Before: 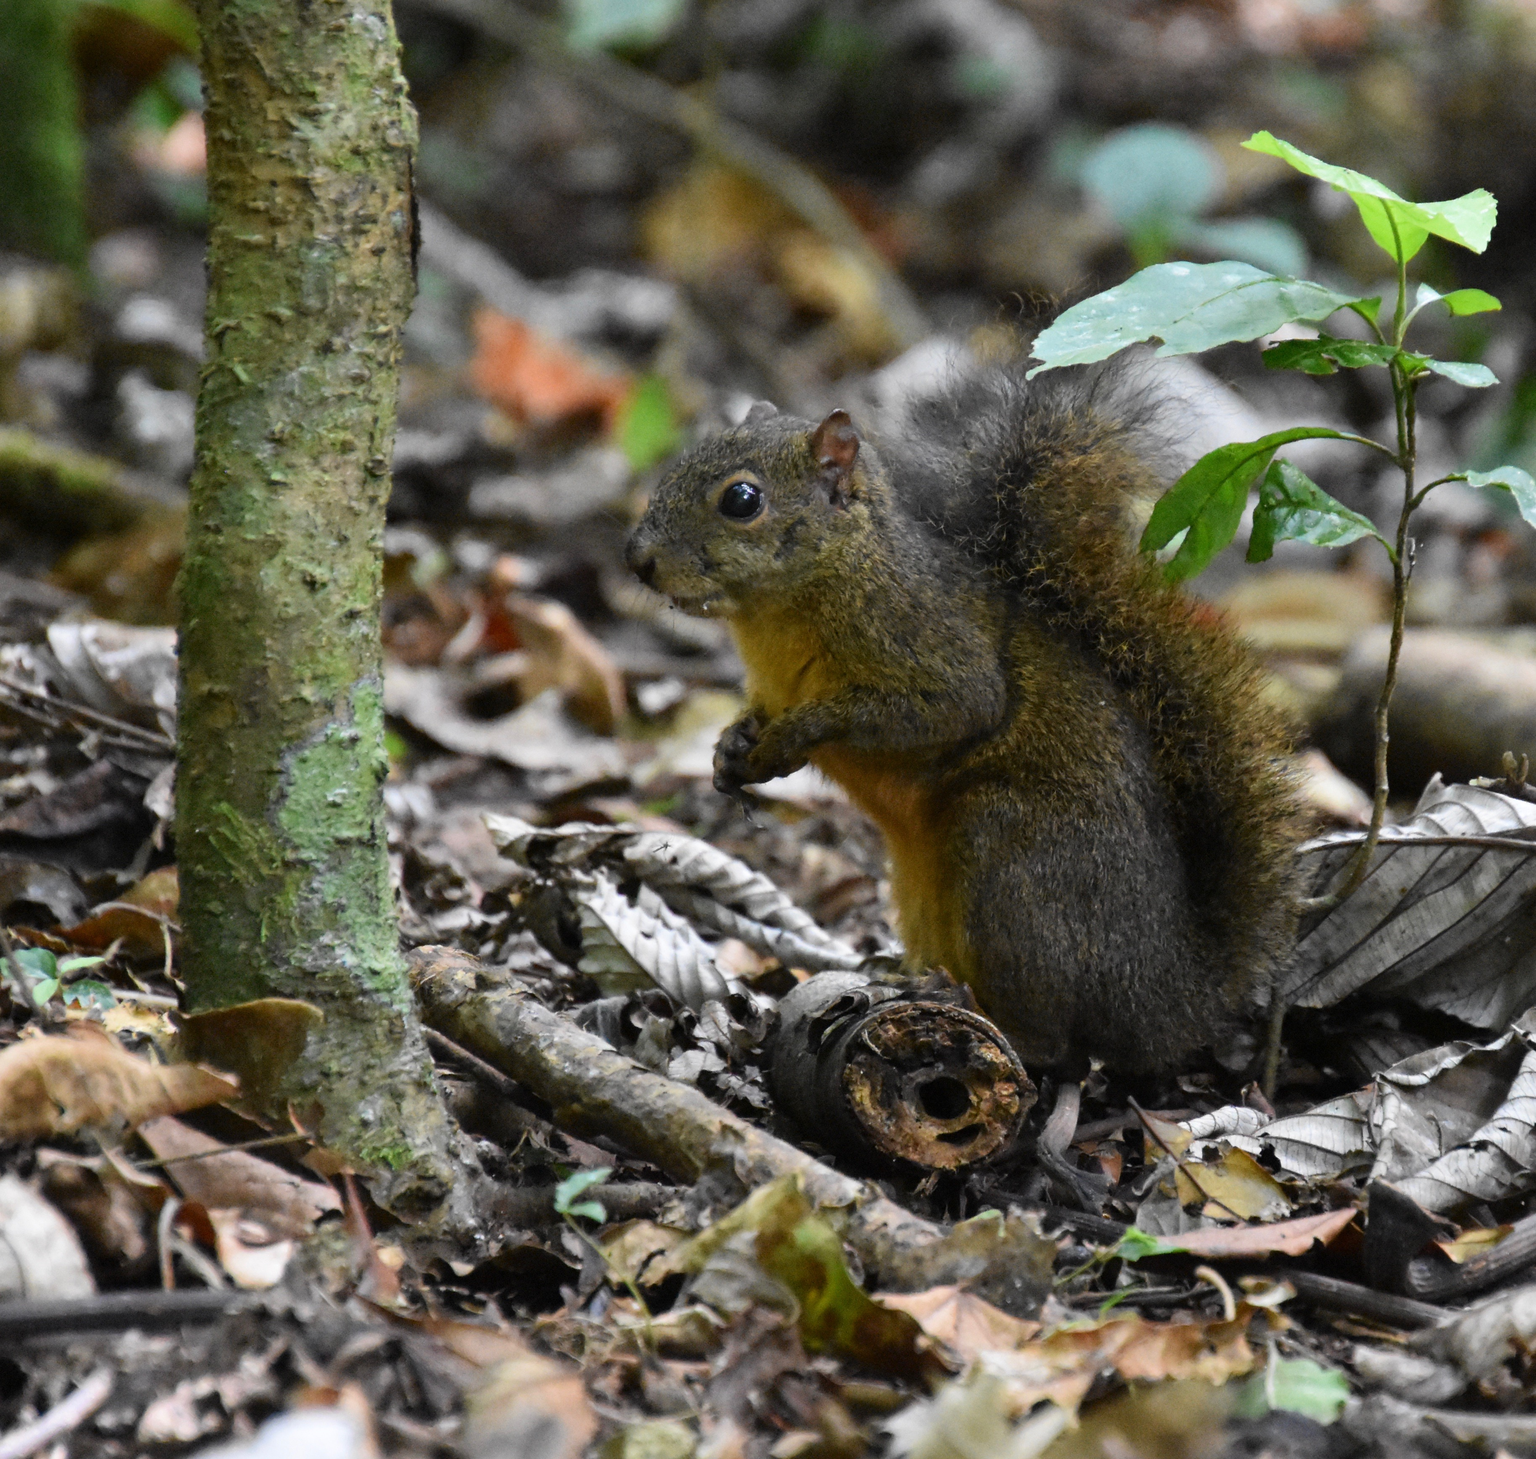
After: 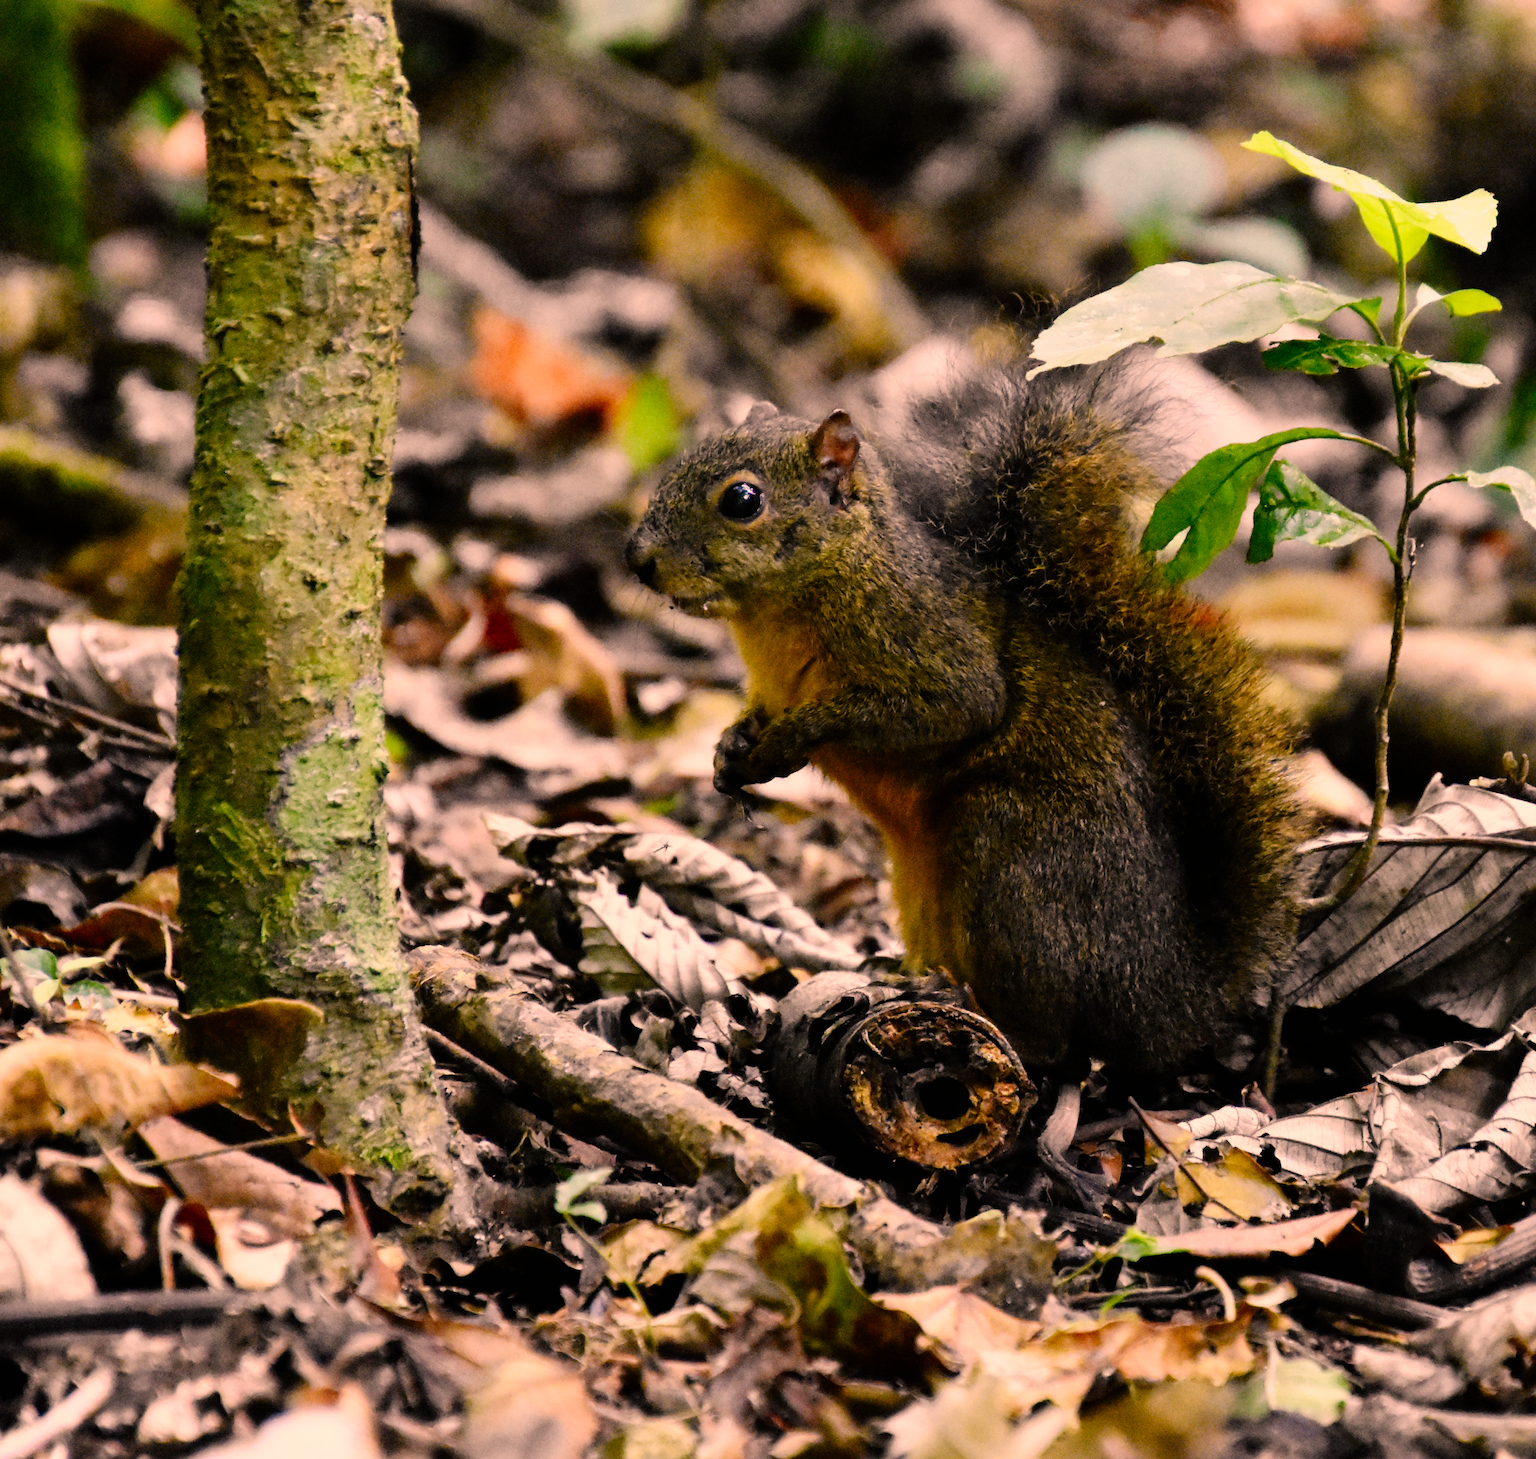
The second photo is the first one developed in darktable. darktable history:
tone curve: curves: ch0 [(0, 0) (0.003, 0) (0.011, 0.001) (0.025, 0.003) (0.044, 0.005) (0.069, 0.012) (0.1, 0.023) (0.136, 0.039) (0.177, 0.088) (0.224, 0.15) (0.277, 0.239) (0.335, 0.334) (0.399, 0.43) (0.468, 0.526) (0.543, 0.621) (0.623, 0.711) (0.709, 0.791) (0.801, 0.87) (0.898, 0.949) (1, 1)], preserve colors none
color correction: highlights a* 21.88, highlights b* 22.25
